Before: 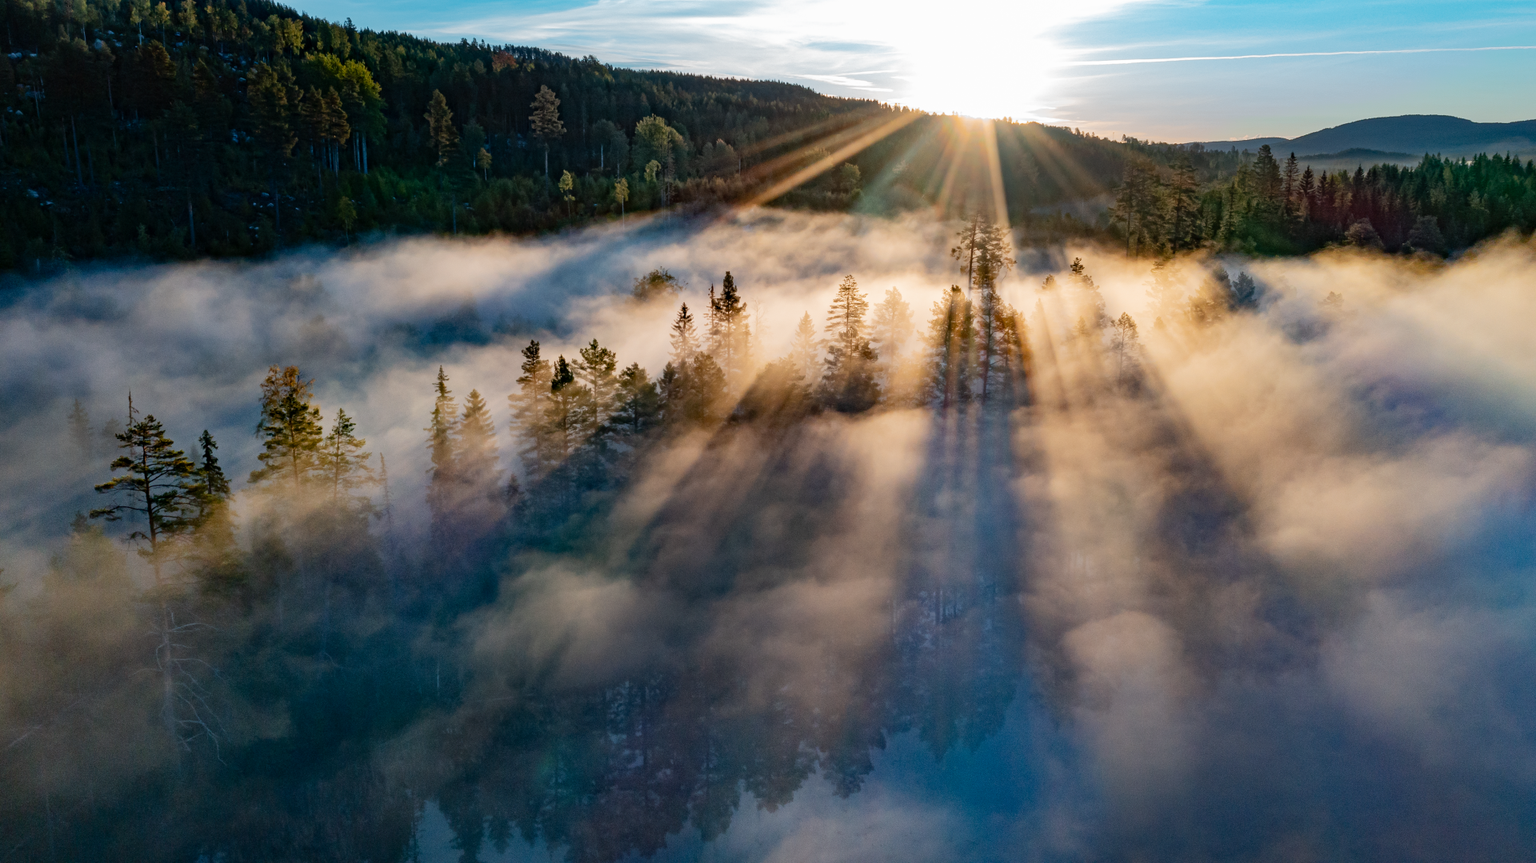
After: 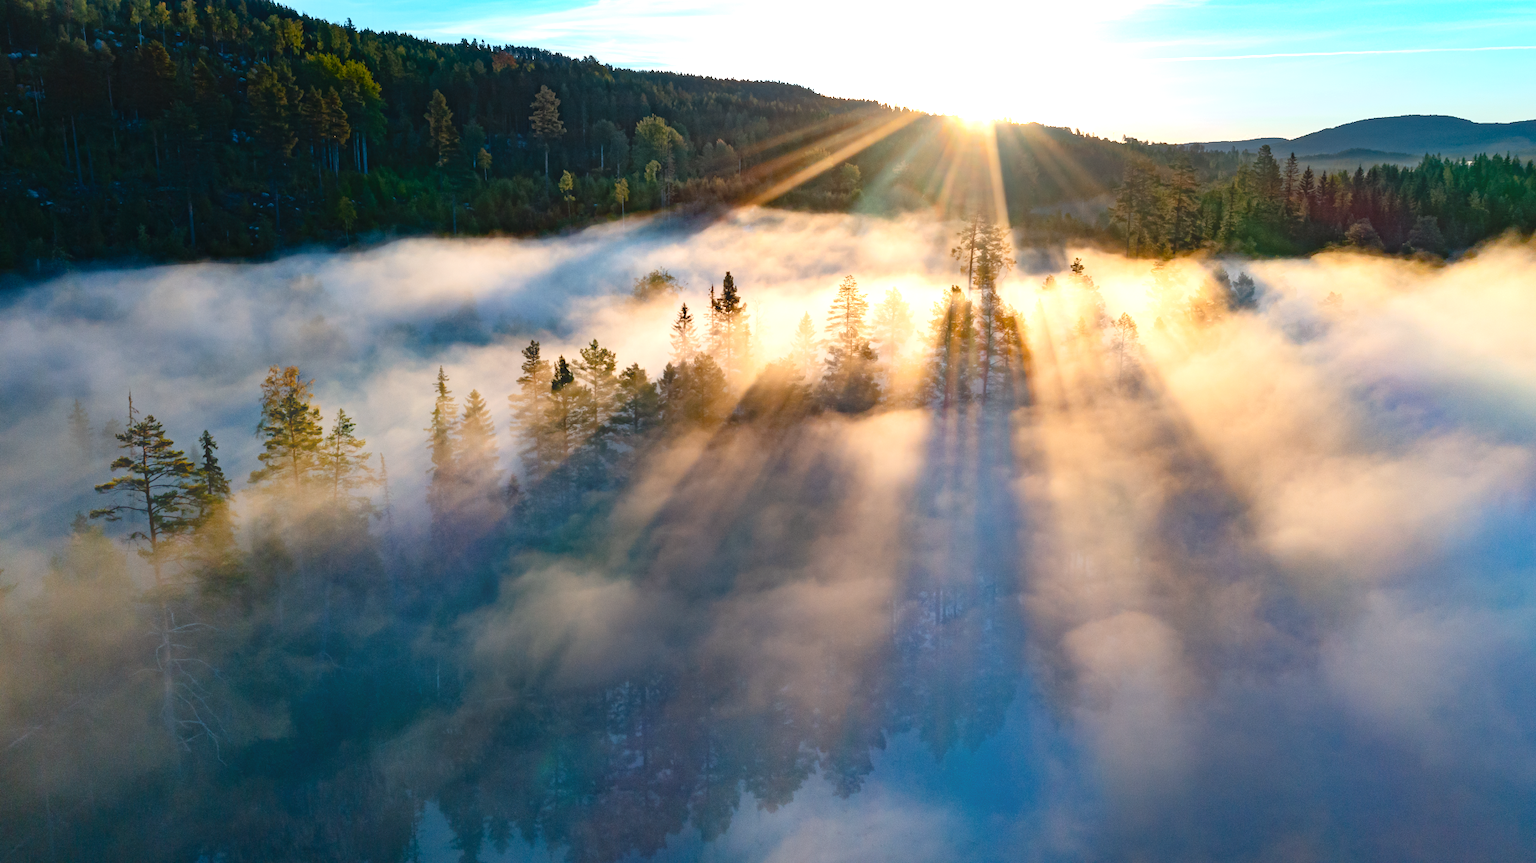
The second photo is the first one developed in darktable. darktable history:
exposure: black level correction 0, exposure 0.9 EV, compensate highlight preservation false
contrast equalizer: octaves 7, y [[0.6 ×6], [0.55 ×6], [0 ×6], [0 ×6], [0 ×6]], mix -1
color balance: output saturation 110%
